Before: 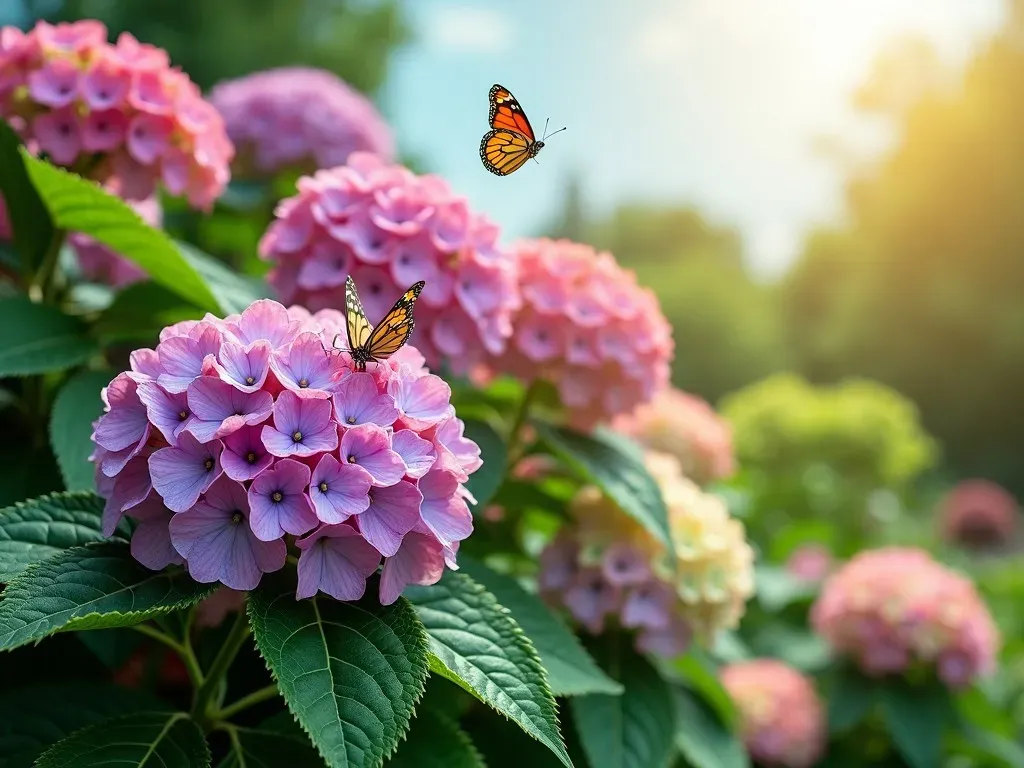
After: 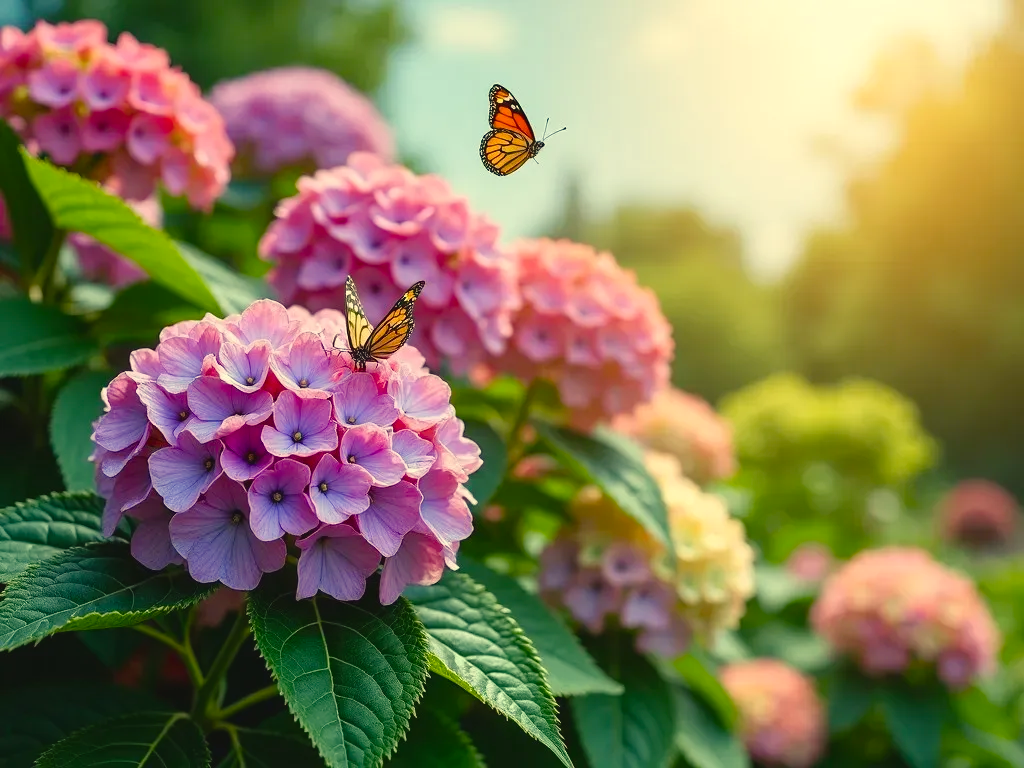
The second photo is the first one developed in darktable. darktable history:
color balance rgb: highlights gain › chroma 7.89%, highlights gain › hue 83.23°, global offset › luminance 0.477%, global offset › hue 60.46°, linear chroma grading › global chroma 0.627%, perceptual saturation grading › global saturation 20%, perceptual saturation grading › highlights -25.18%, perceptual saturation grading › shadows 24.237%
